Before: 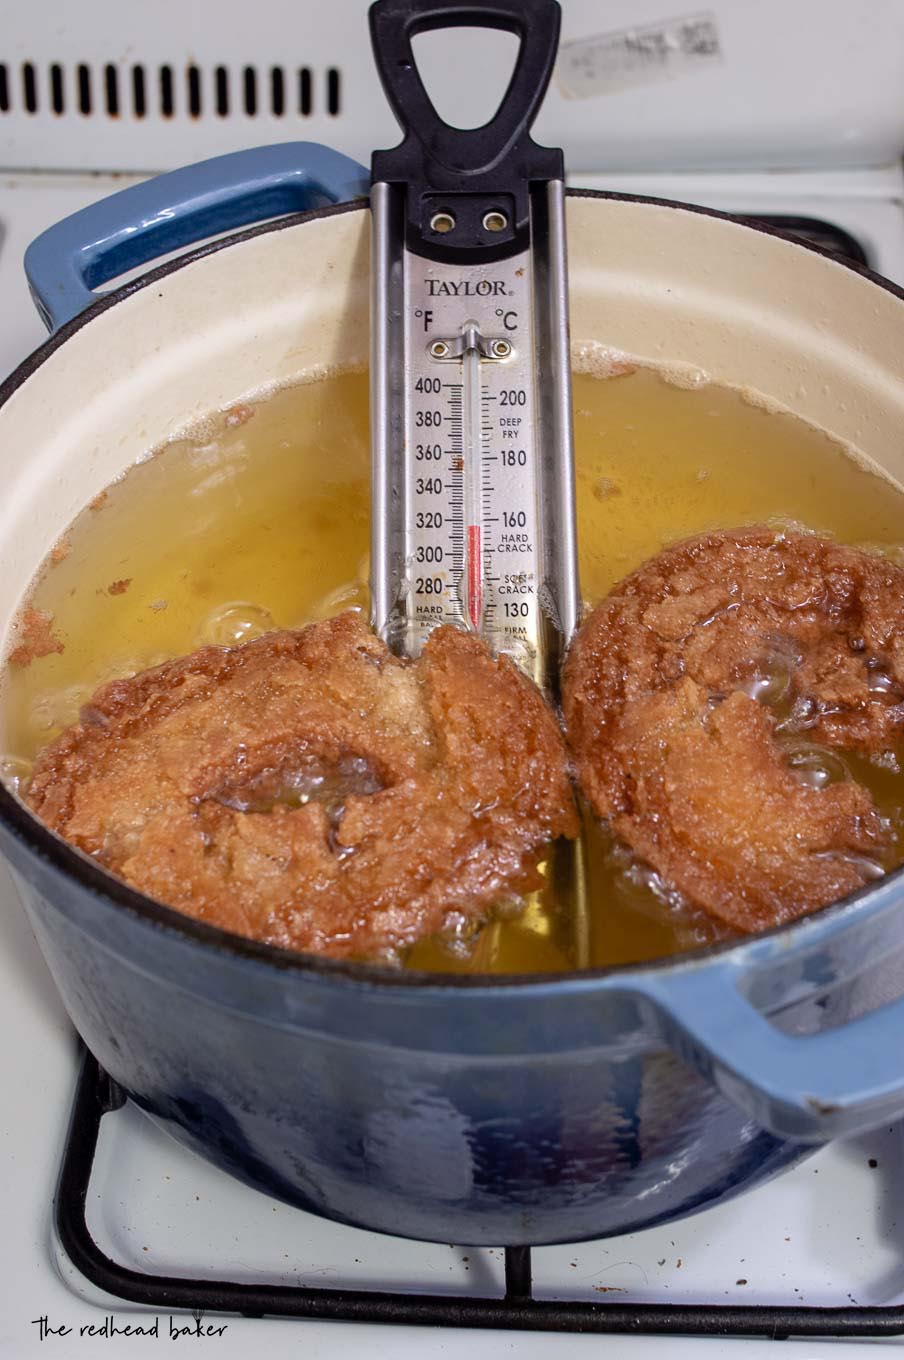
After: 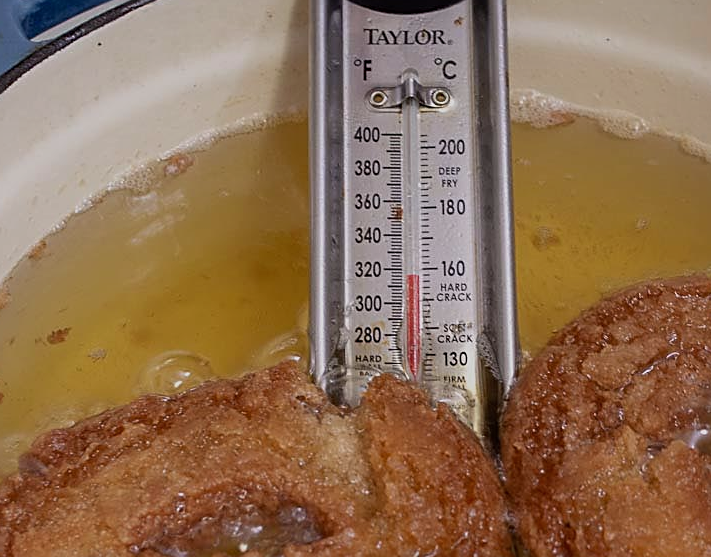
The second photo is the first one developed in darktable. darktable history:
sharpen: on, module defaults
tone equalizer: on, module defaults
crop: left 6.797%, top 18.517%, right 14.5%, bottom 40.475%
exposure: compensate exposure bias true, compensate highlight preservation false
shadows and highlights: radius 95.08, shadows -15.03, white point adjustment 0.17, highlights 30.74, compress 48.24%, soften with gaussian
